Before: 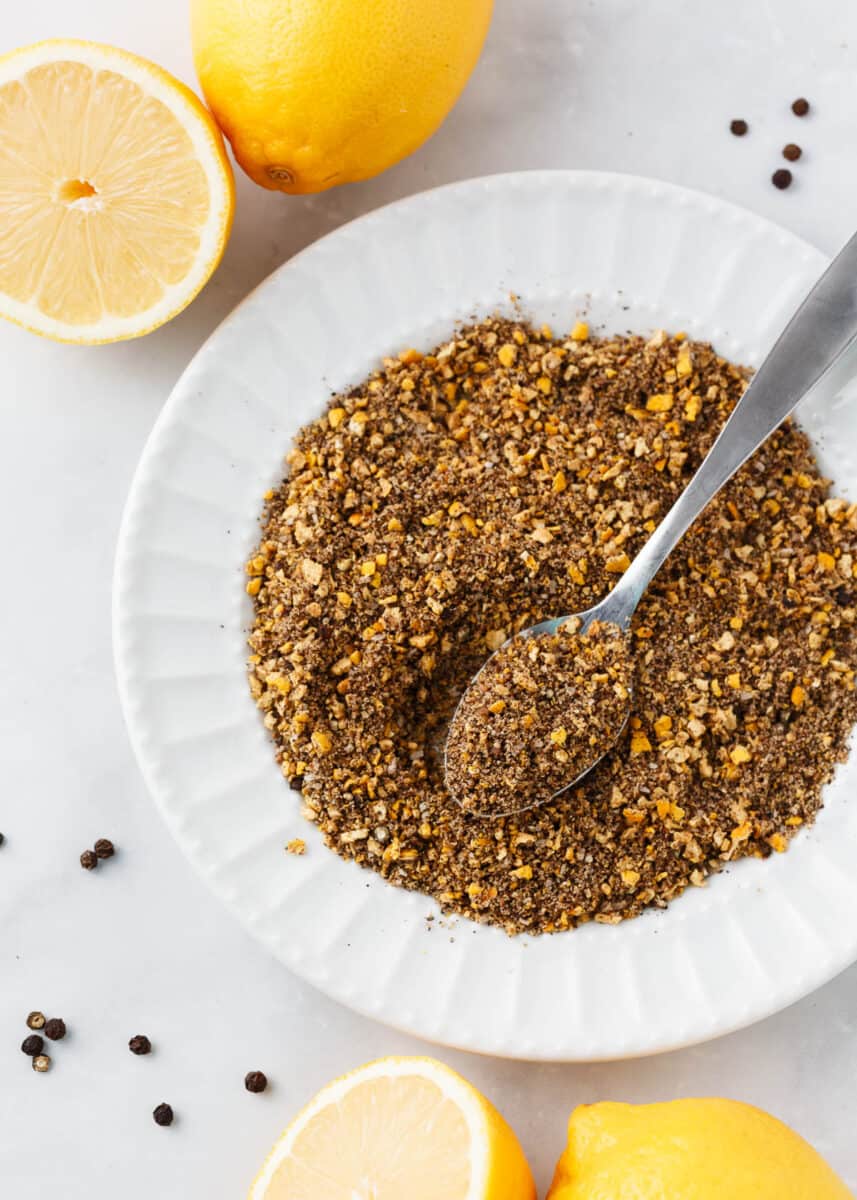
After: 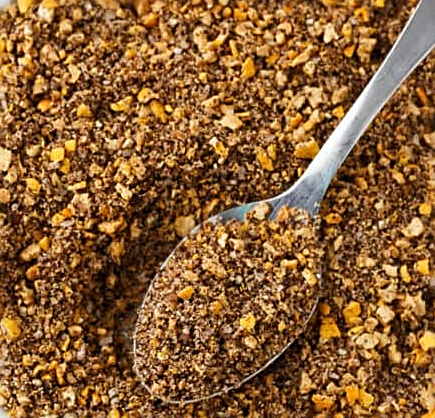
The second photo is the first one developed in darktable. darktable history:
sharpen: on, module defaults
crop: left 36.319%, top 34.568%, right 12.921%, bottom 30.59%
